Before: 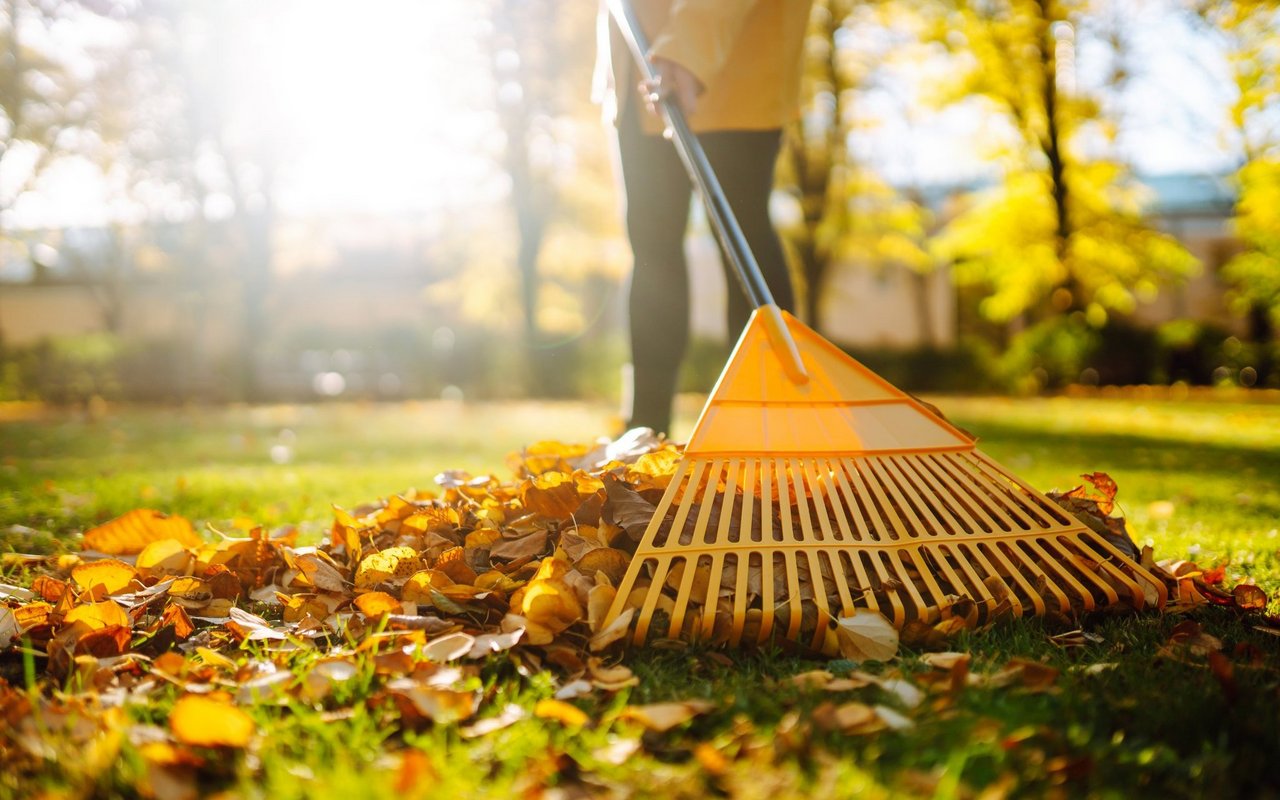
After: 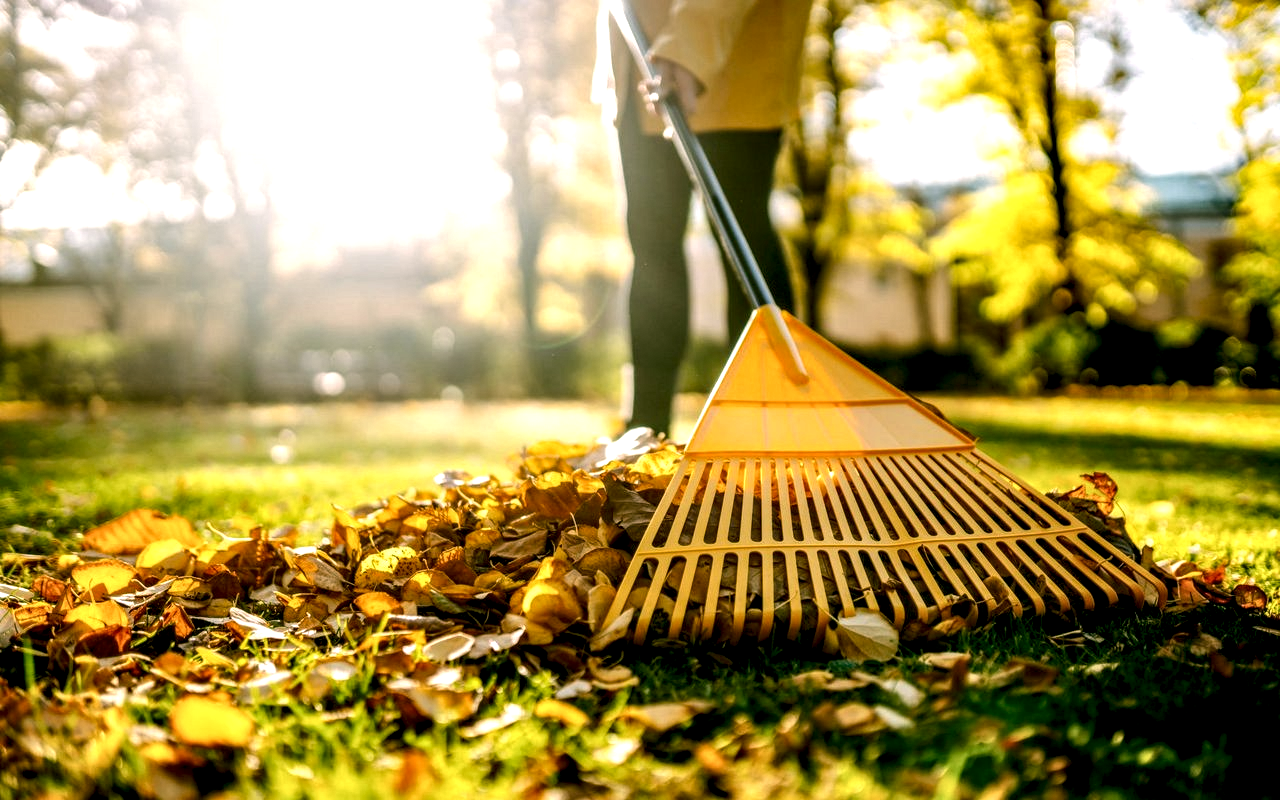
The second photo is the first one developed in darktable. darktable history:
color balance rgb: shadows lift › chroma 2.011%, shadows lift › hue 136.09°, global offset › luminance -0.336%, global offset › chroma 0.11%, global offset › hue 166.56°, perceptual saturation grading › global saturation 0.836%
tone equalizer: edges refinement/feathering 500, mask exposure compensation -1.57 EV, preserve details no
local contrast: detail 205%
color correction: highlights a* 4.22, highlights b* 4.99, shadows a* -6.96, shadows b* 5.05
